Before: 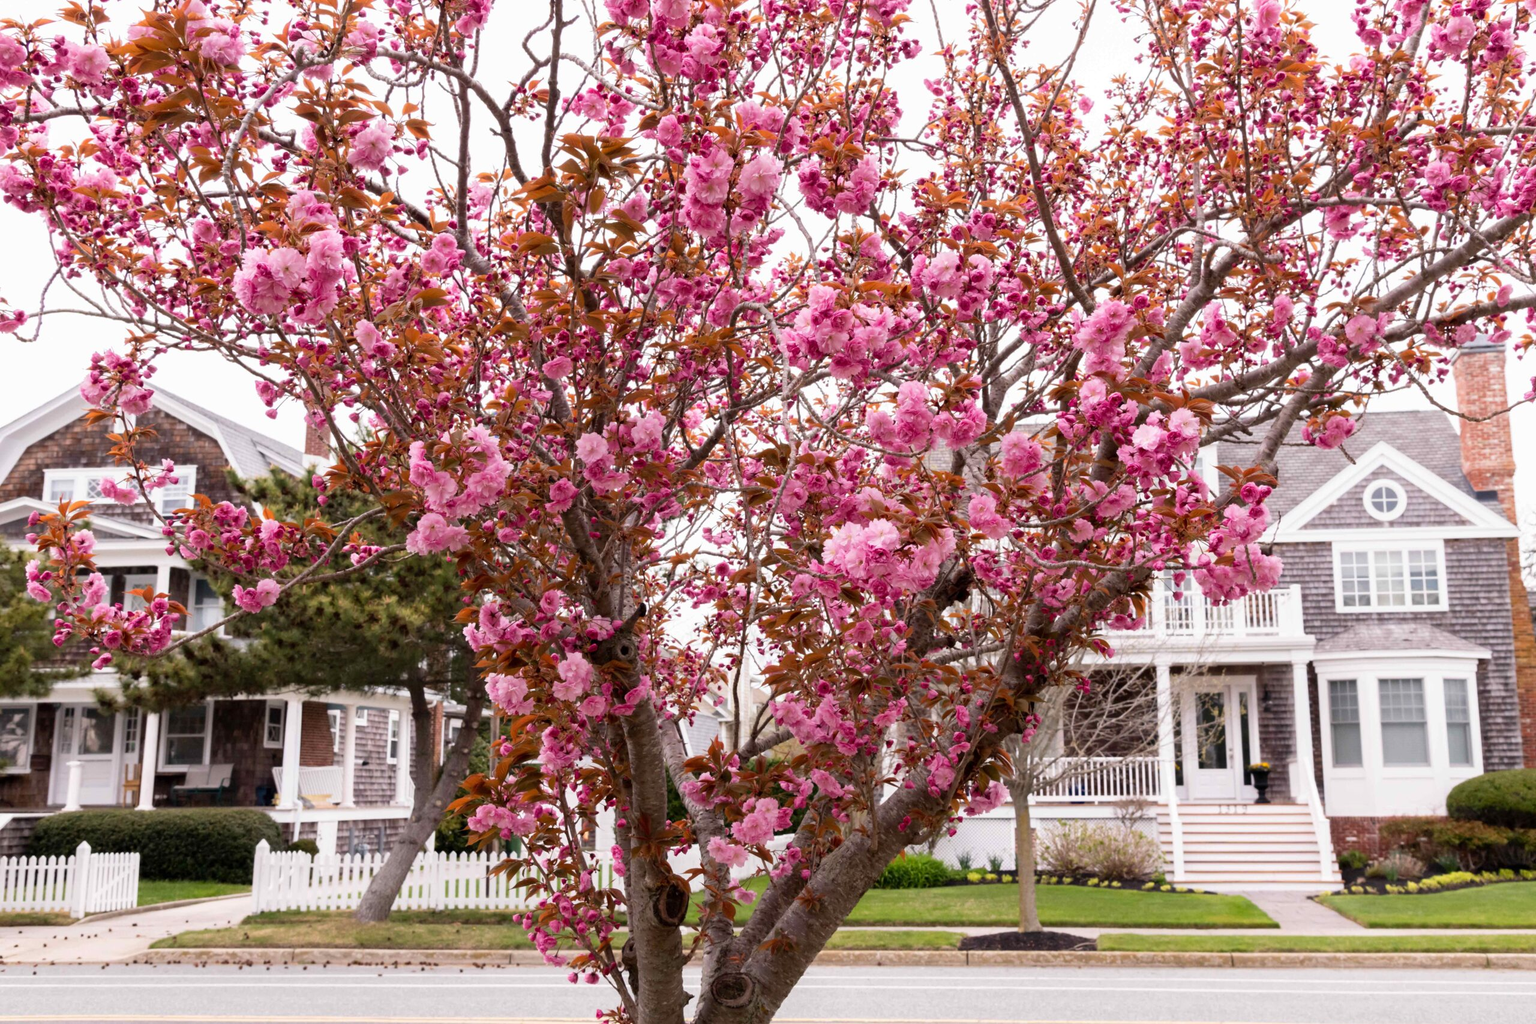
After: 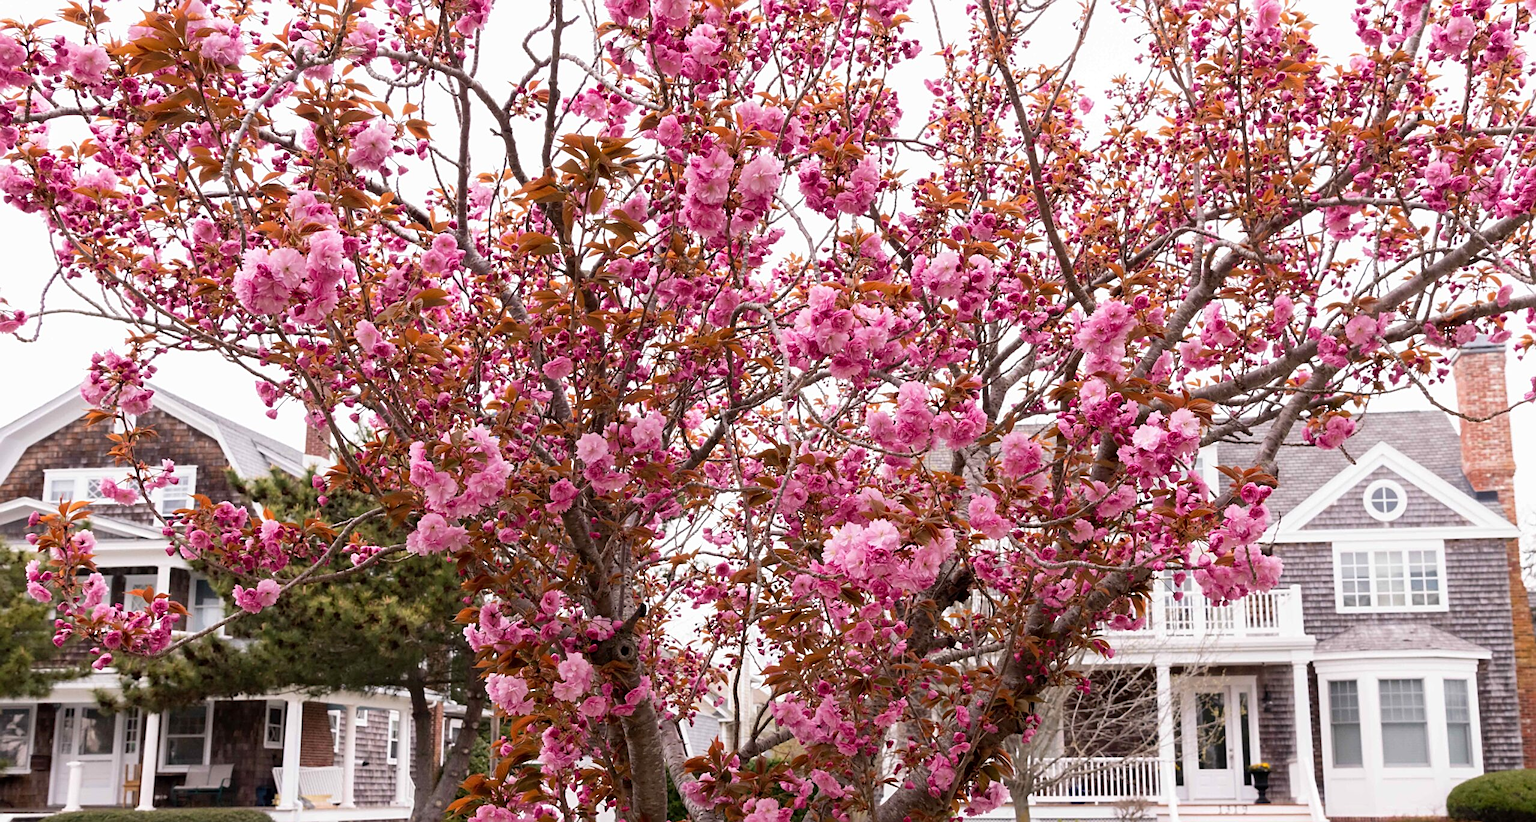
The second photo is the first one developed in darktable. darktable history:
crop: bottom 19.68%
sharpen: on, module defaults
